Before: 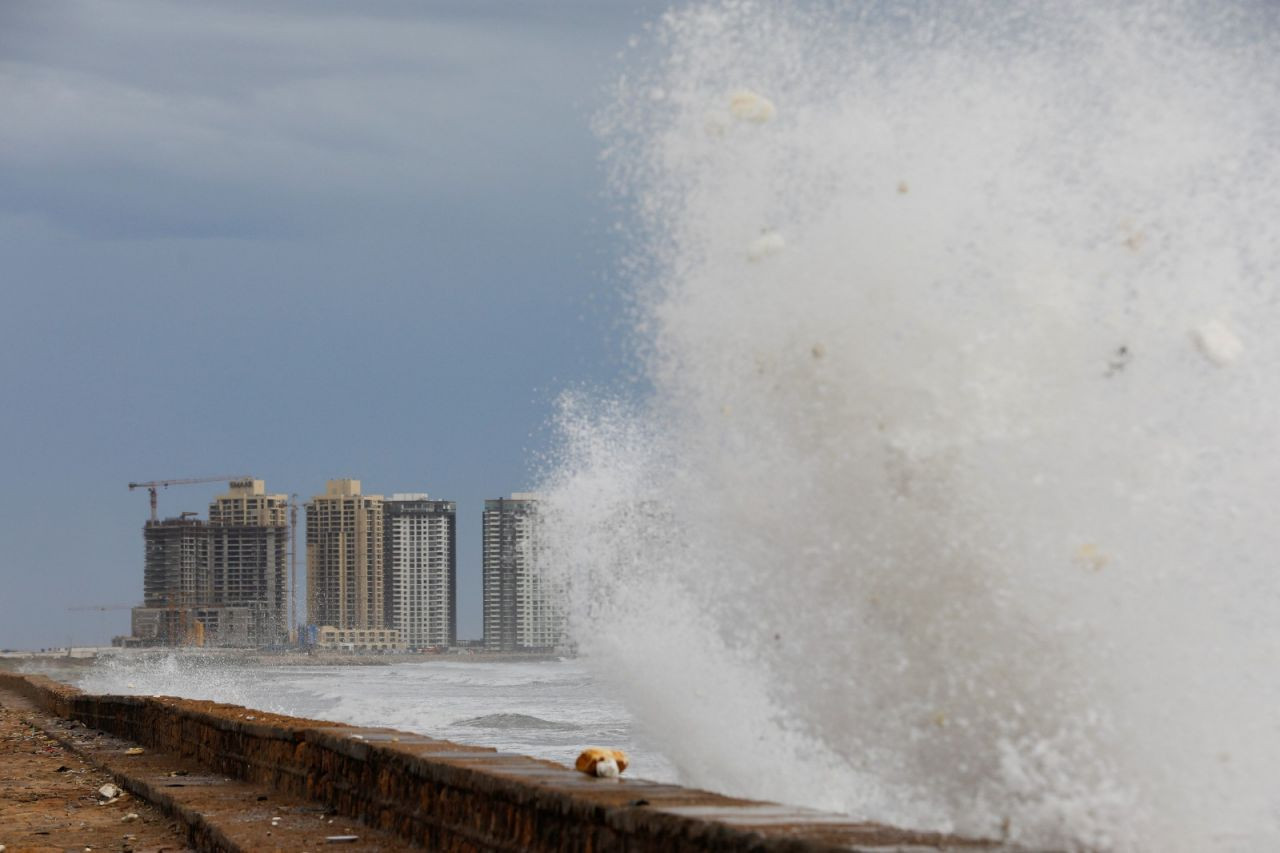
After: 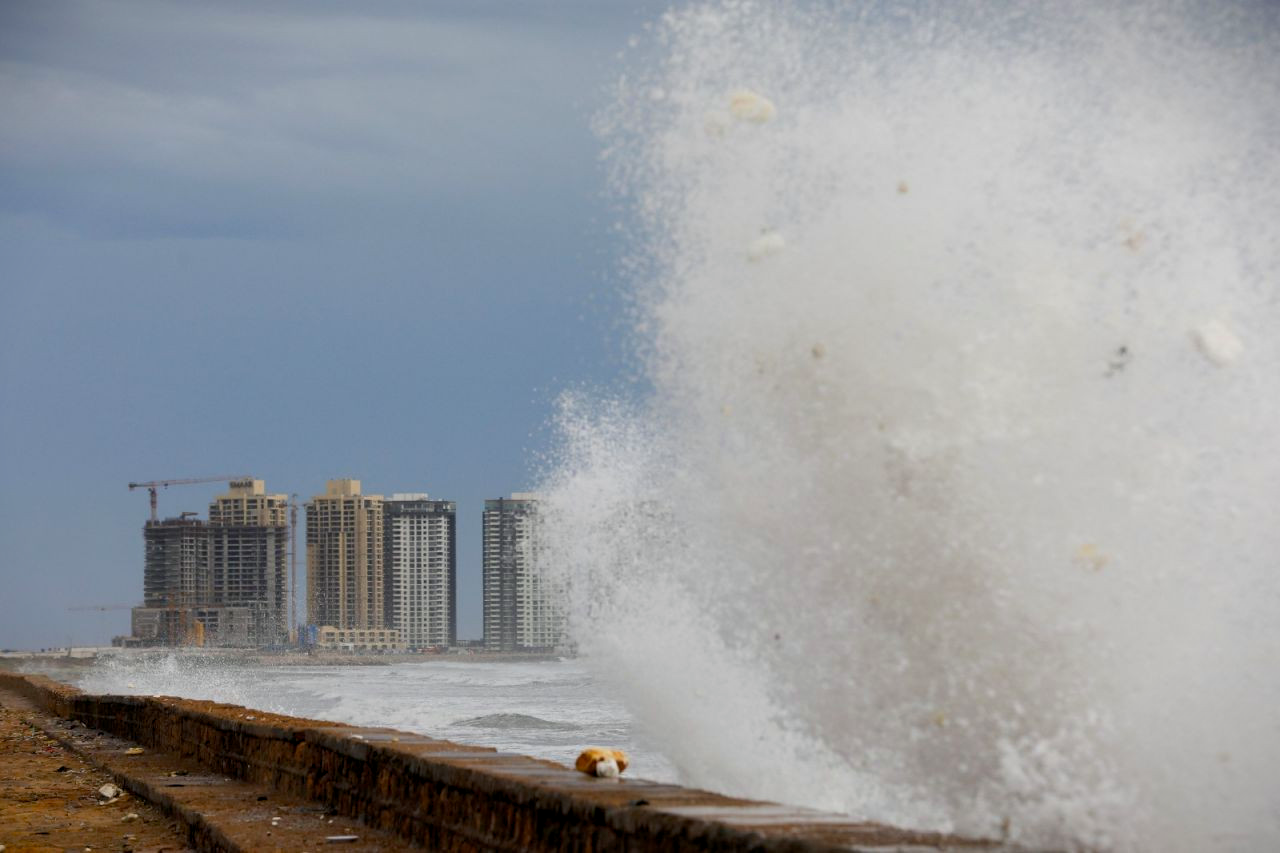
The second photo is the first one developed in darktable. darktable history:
vignetting: fall-off start 99.22%, saturation 0.386, width/height ratio 1.307
color balance rgb: shadows lift › chroma 2.032%, shadows lift › hue 247.39°, global offset › luminance -0.282%, global offset › hue 262.69°, linear chroma grading › global chroma 10.335%, perceptual saturation grading › global saturation 0.639%
color calibration: illuminant same as pipeline (D50), adaptation XYZ, x 0.346, y 0.357, temperature 5008.71 K
